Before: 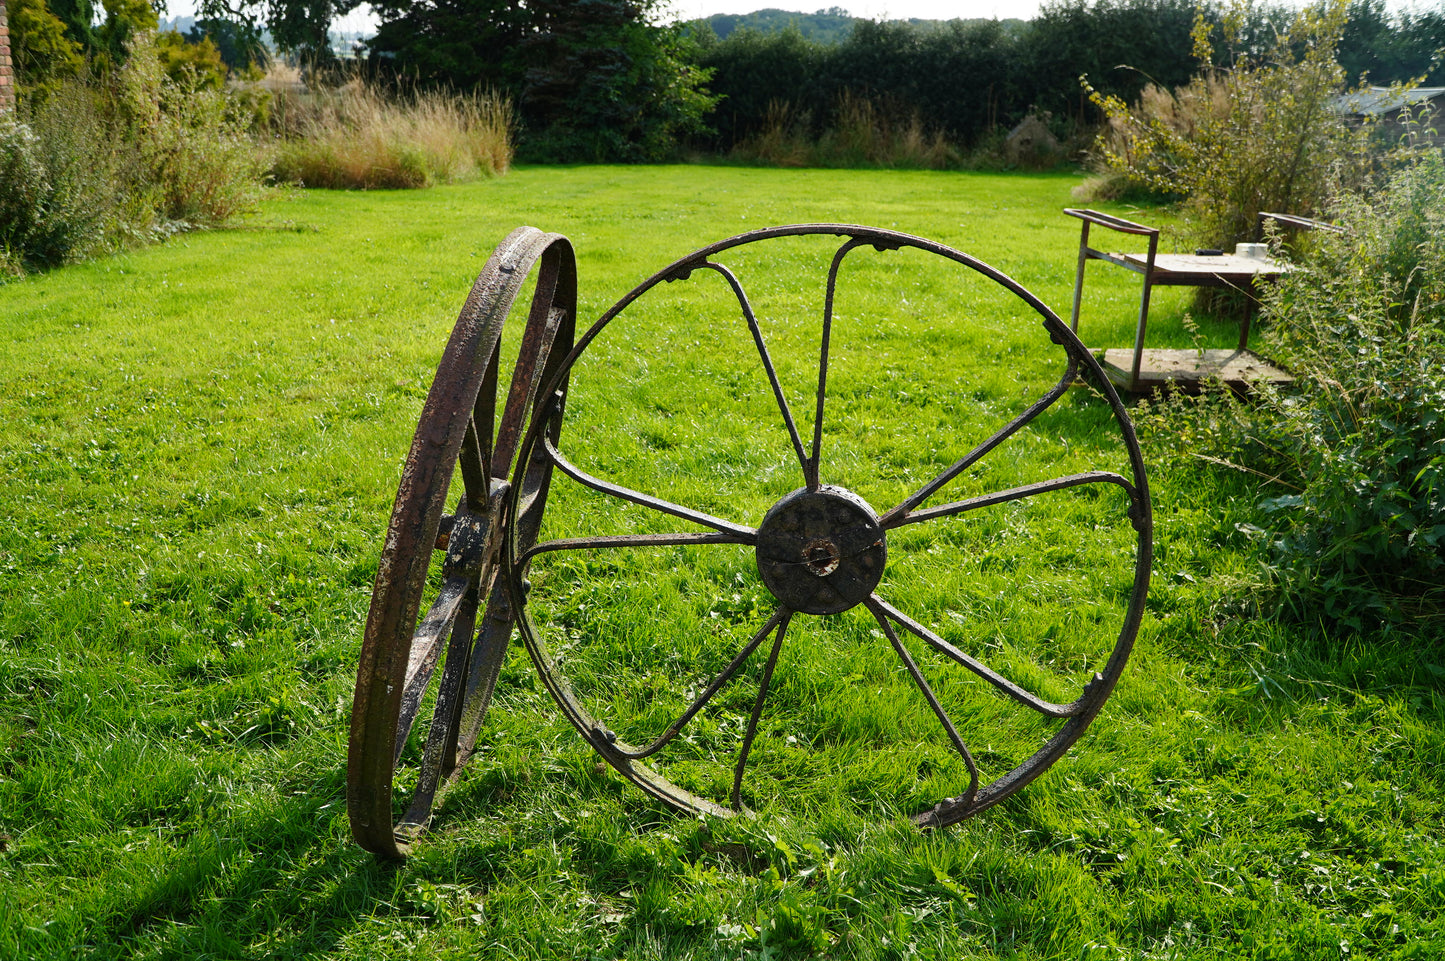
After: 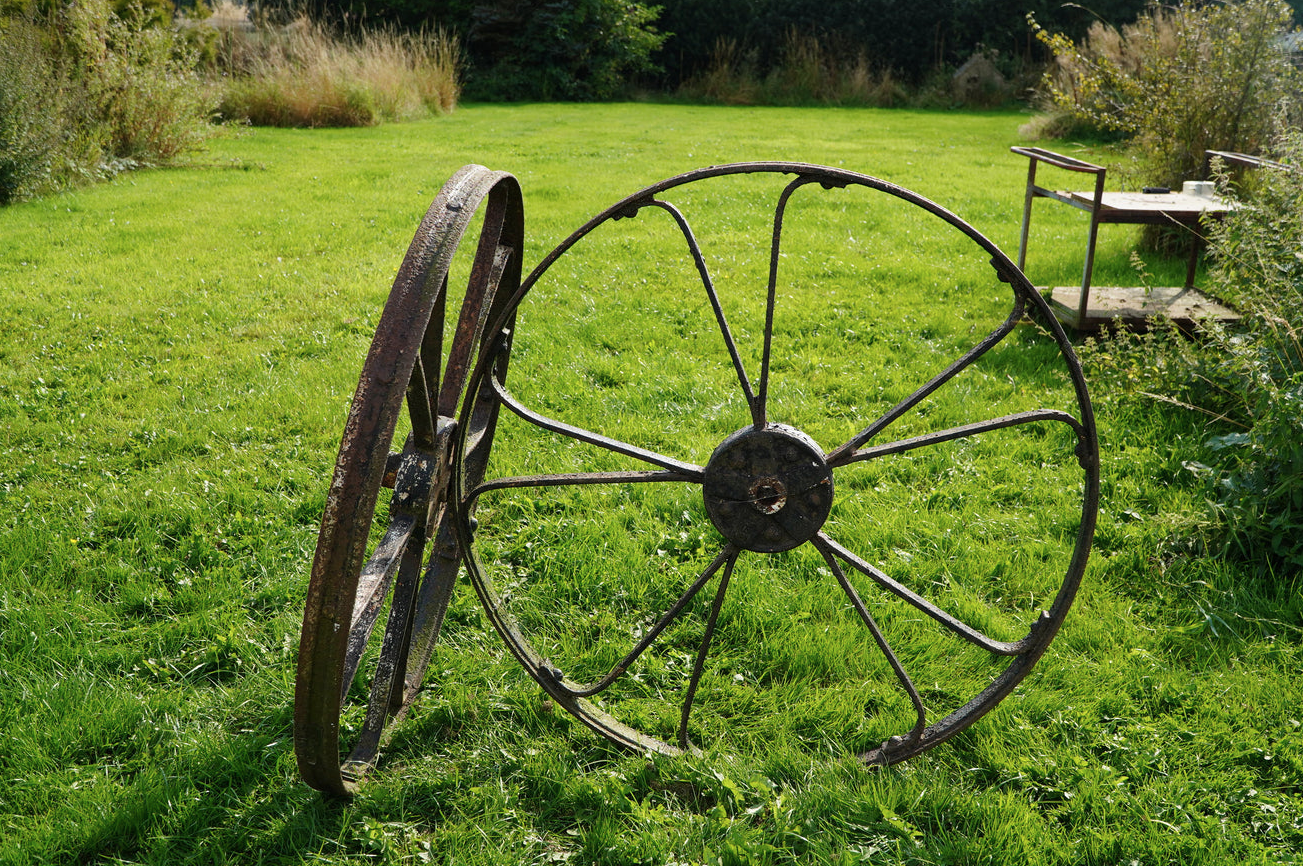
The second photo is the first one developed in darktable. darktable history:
crop: left 3.677%, top 6.503%, right 6.091%, bottom 3.28%
contrast brightness saturation: saturation -0.092
